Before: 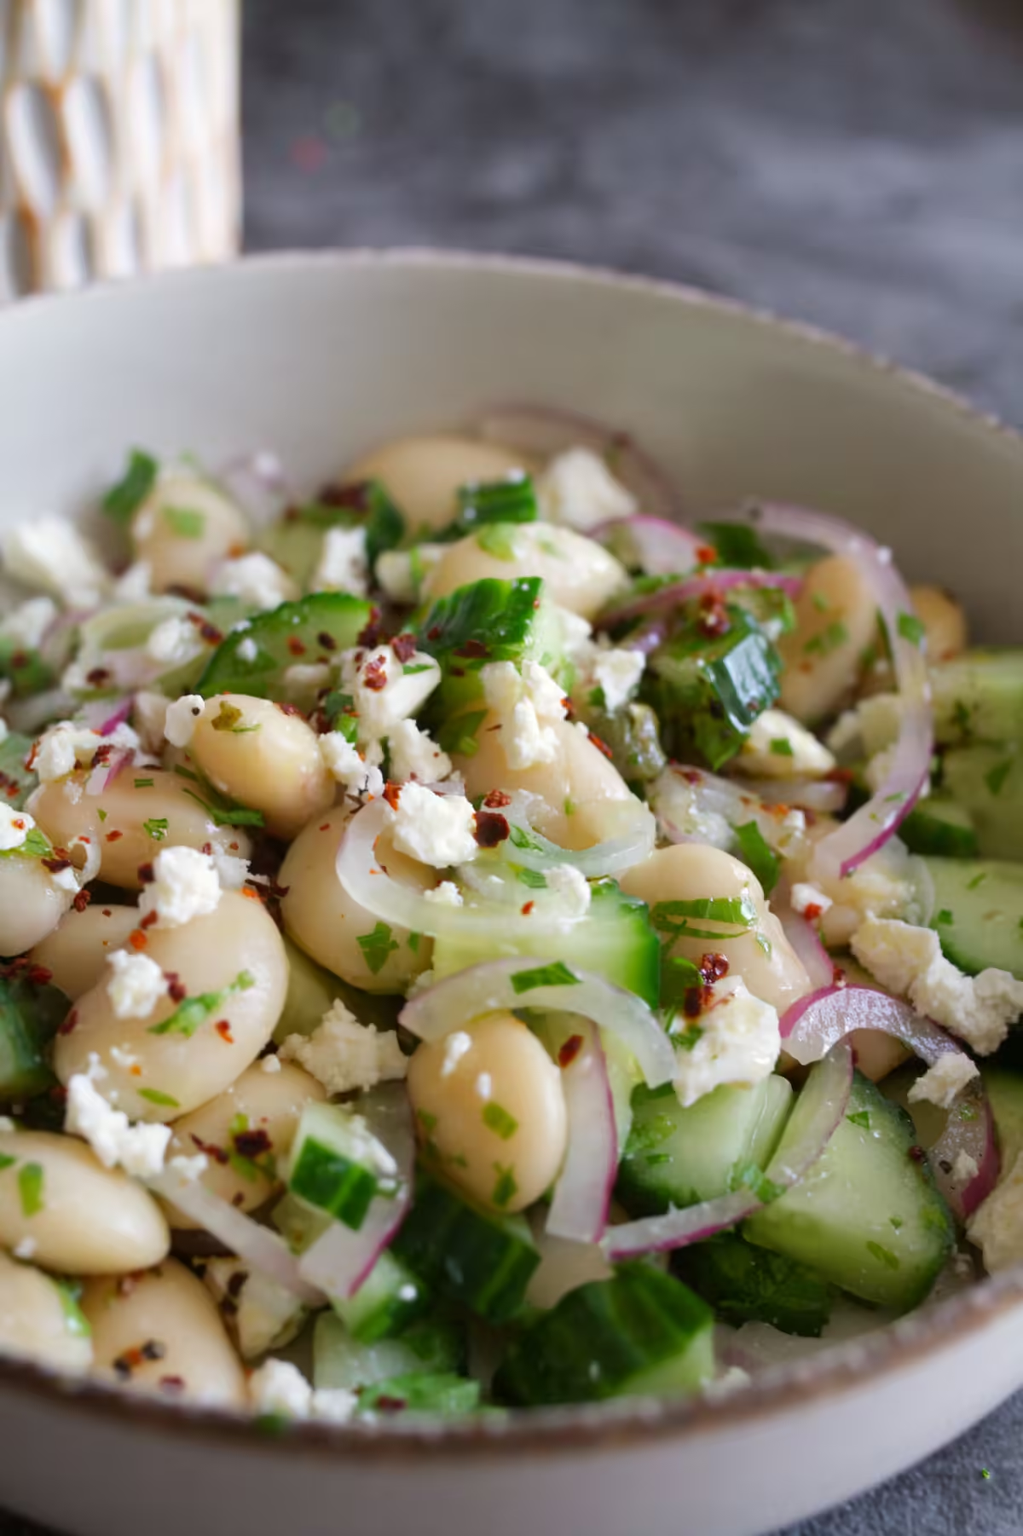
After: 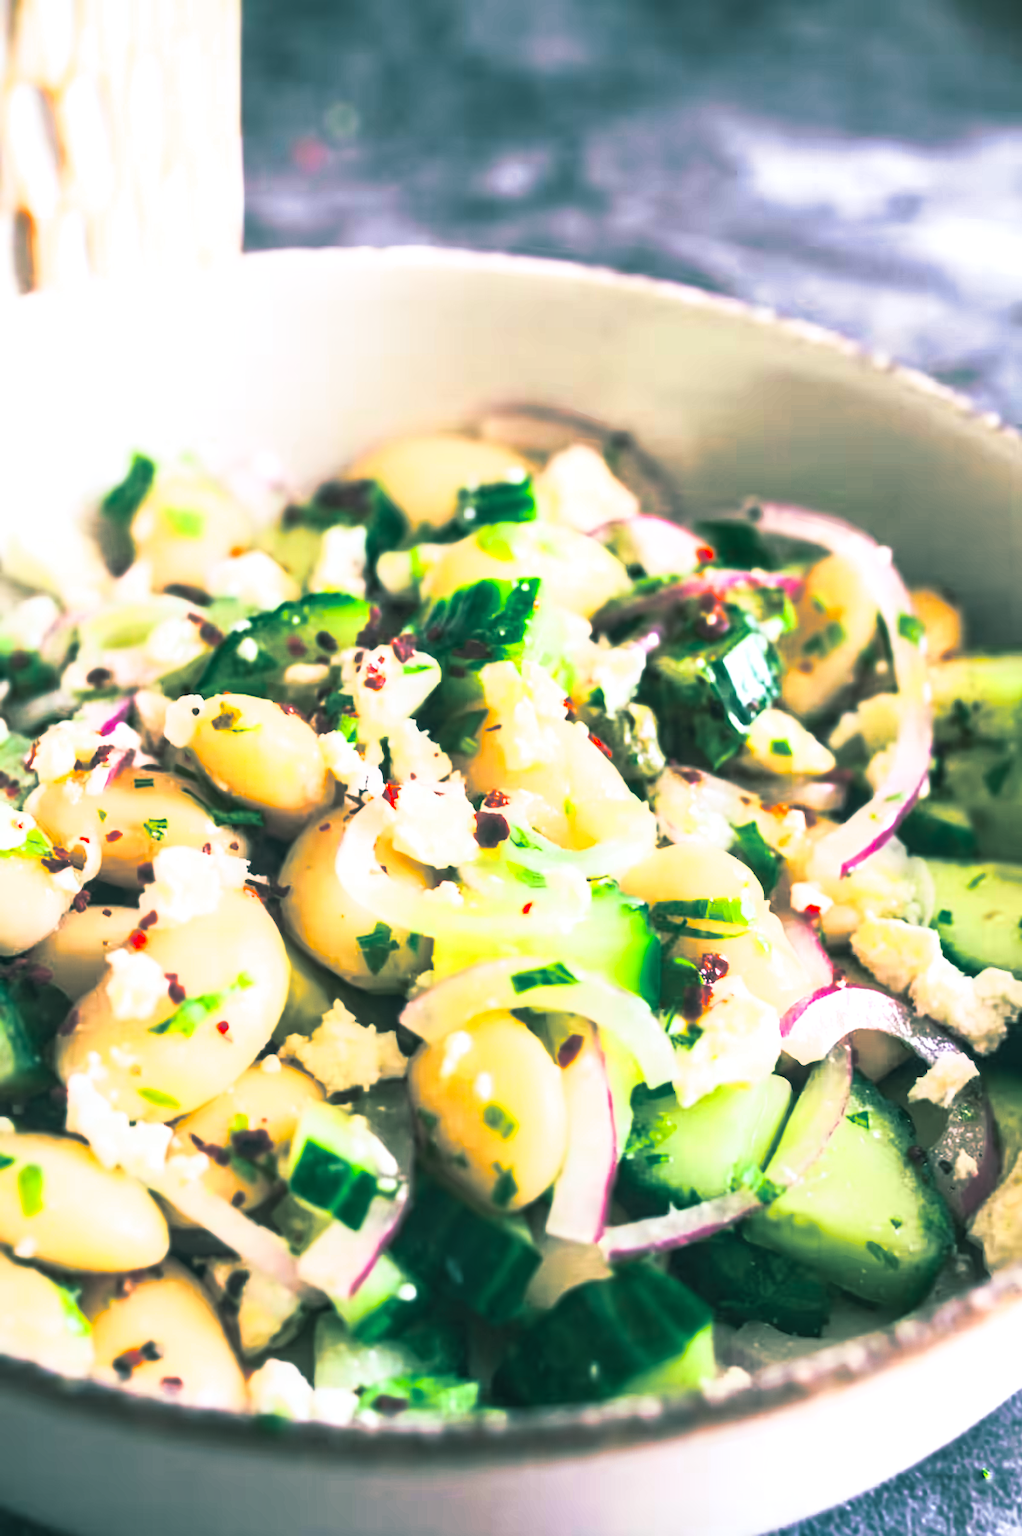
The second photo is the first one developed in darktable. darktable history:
split-toning: shadows › hue 186.43°, highlights › hue 49.29°, compress 30.29%
contrast brightness saturation: contrast 1, brightness 1, saturation 1
local contrast: on, module defaults
